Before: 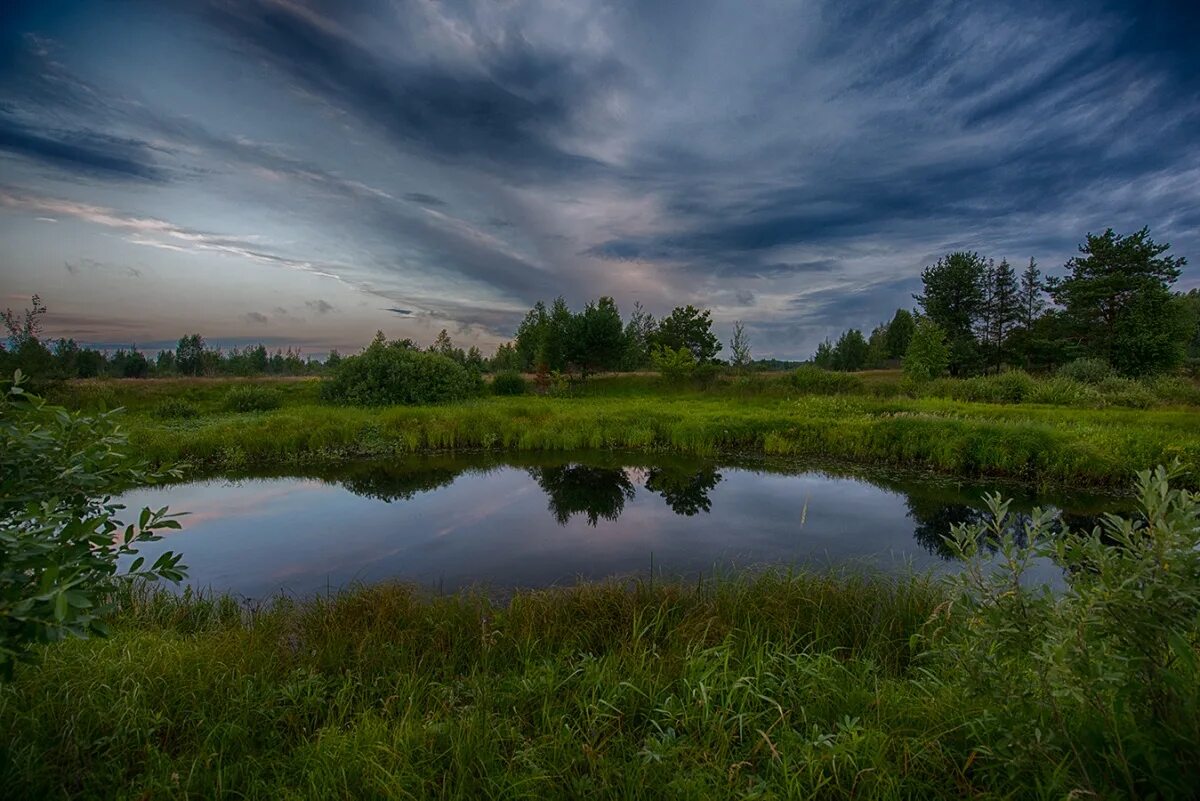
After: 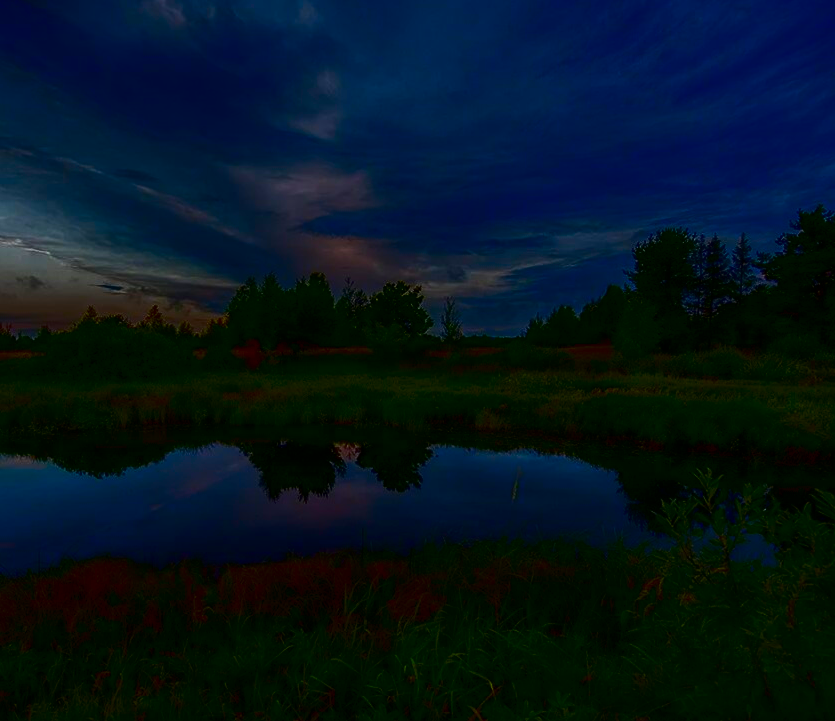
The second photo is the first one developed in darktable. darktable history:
crop and rotate: left 24.086%, top 3.17%, right 6.304%, bottom 6.753%
contrast brightness saturation: brightness -0.997, saturation 0.988
